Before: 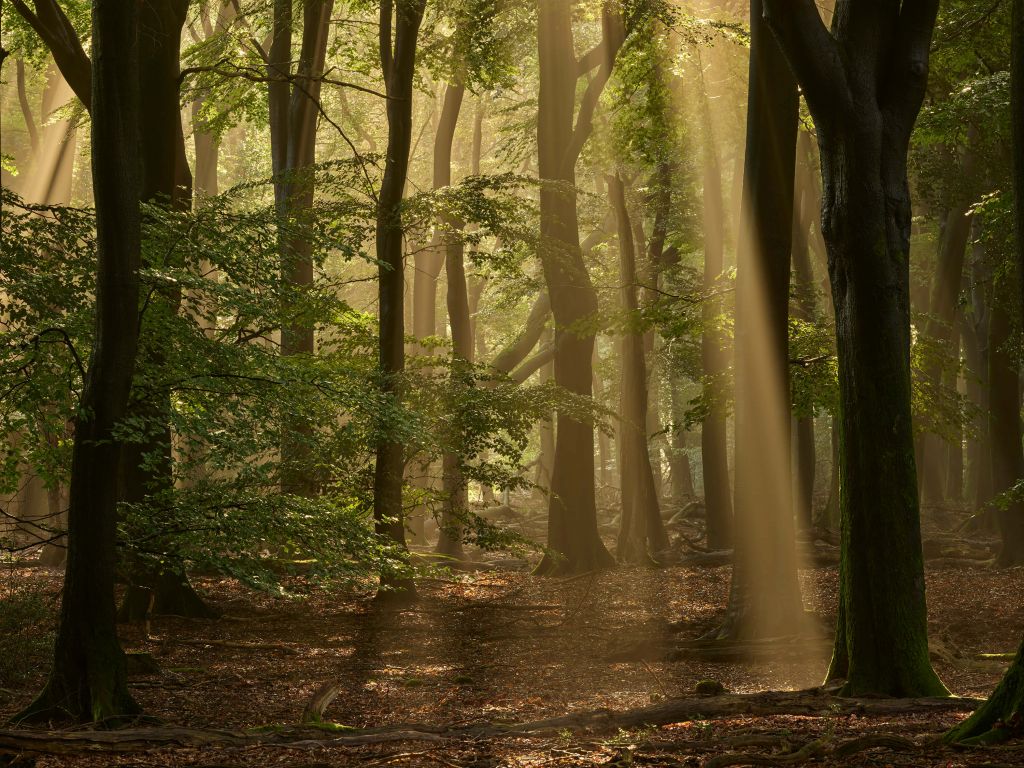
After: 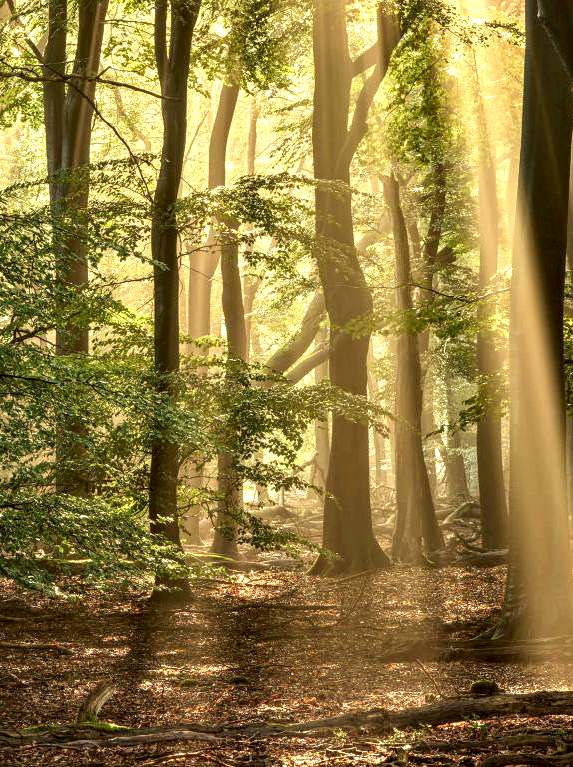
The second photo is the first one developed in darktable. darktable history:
crop: left 21.989%, right 21.998%, bottom 0.01%
exposure: black level correction 0, exposure 1.099 EV, compensate highlight preservation false
local contrast: detail 160%
